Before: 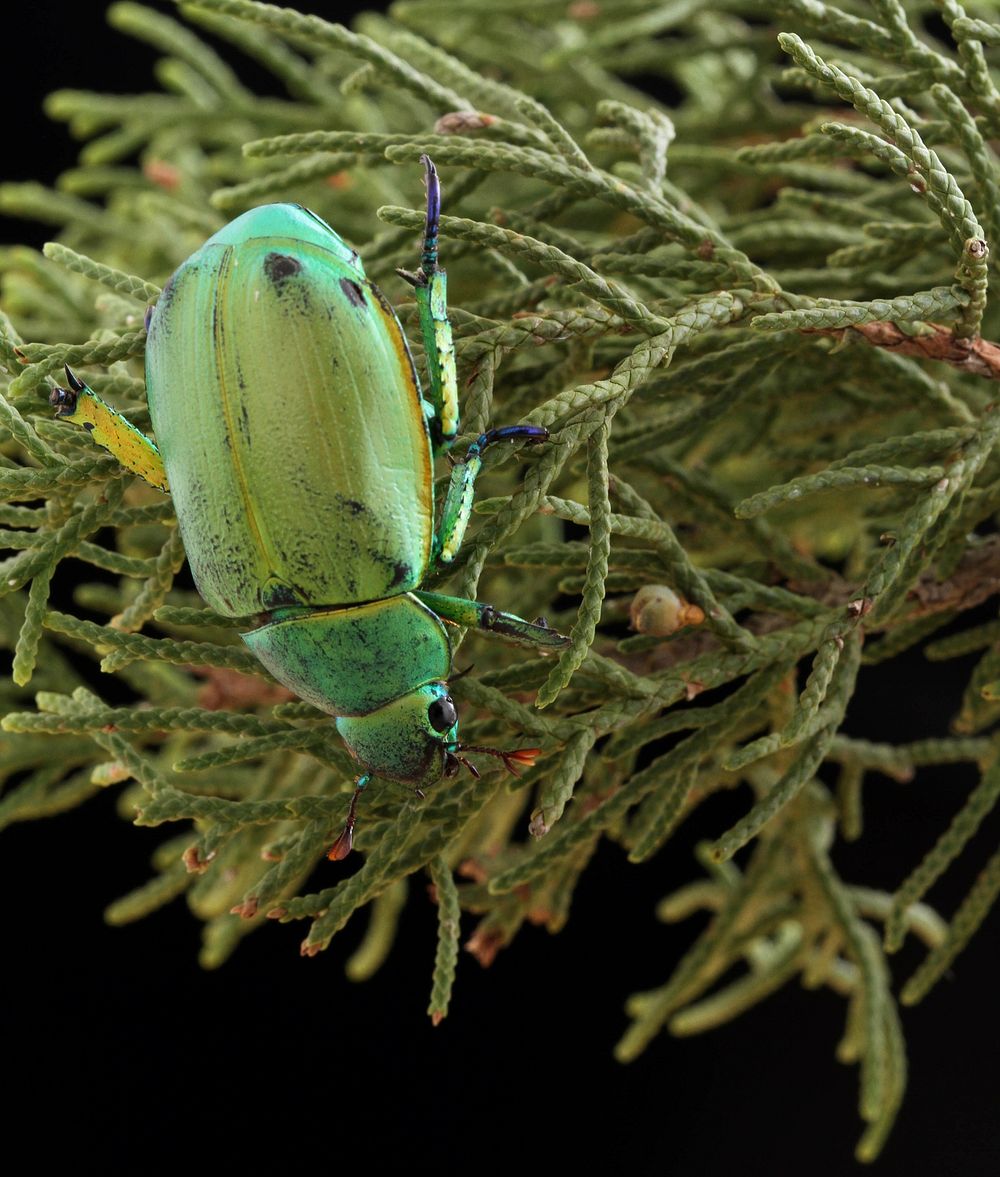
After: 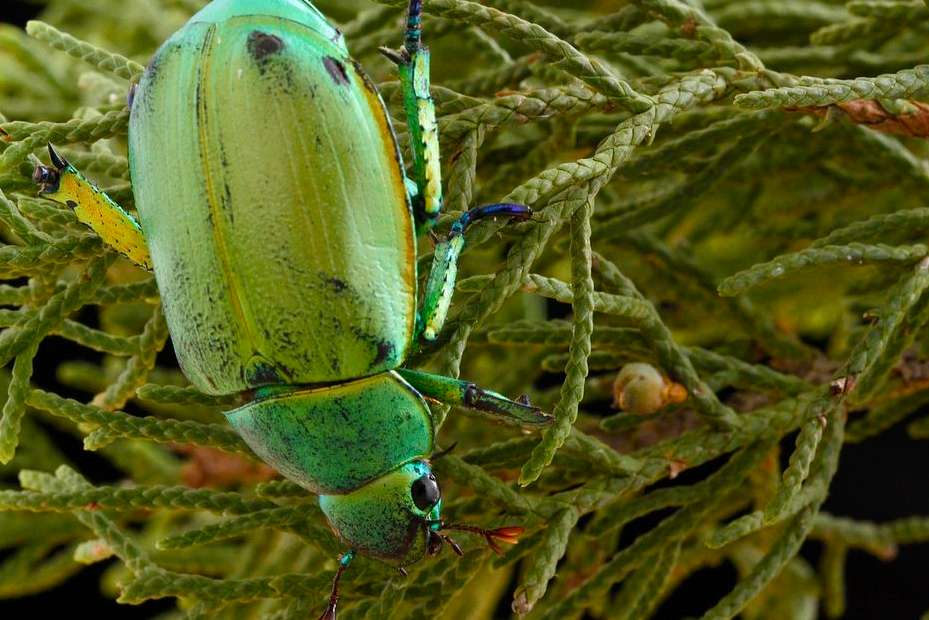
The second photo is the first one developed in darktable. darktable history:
crop: left 1.773%, top 18.924%, right 5.256%, bottom 28.398%
color balance rgb: power › hue 209.67°, perceptual saturation grading › global saturation 20%, perceptual saturation grading › highlights -25.498%, perceptual saturation grading › shadows 25.742%, global vibrance 20%
